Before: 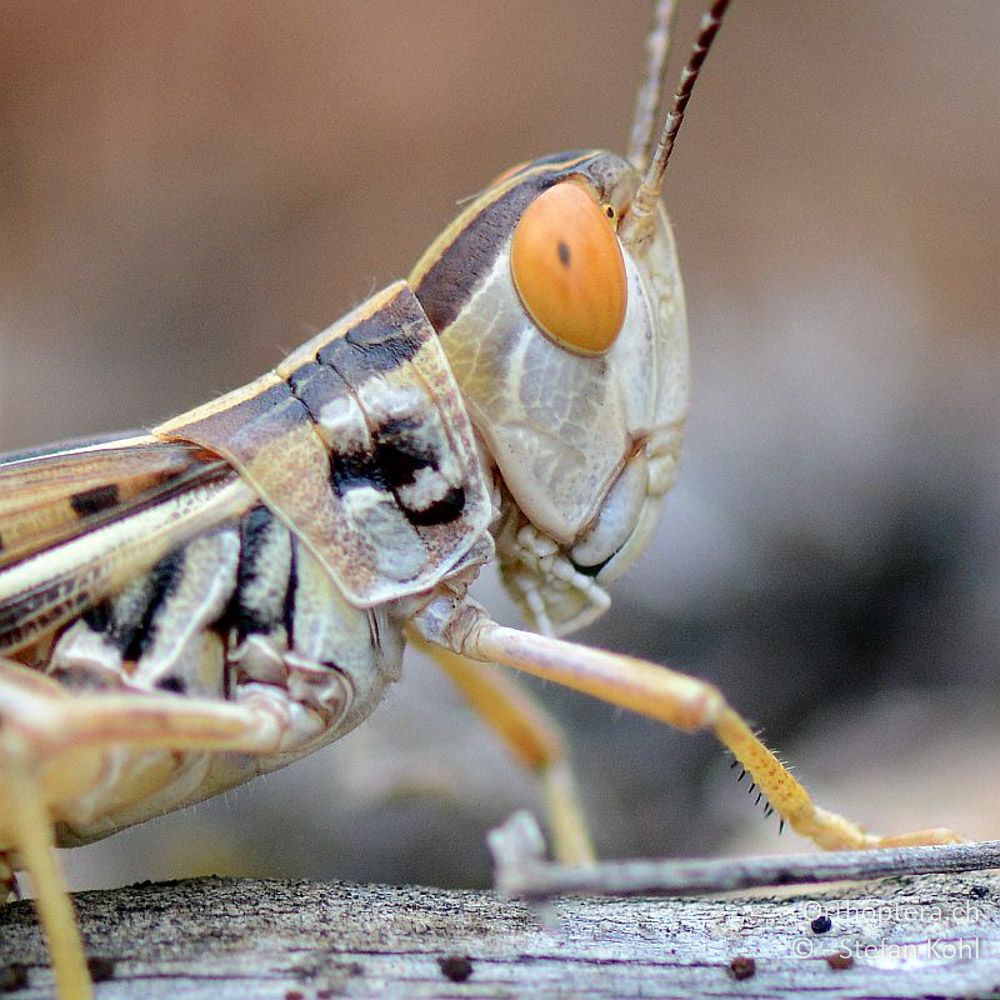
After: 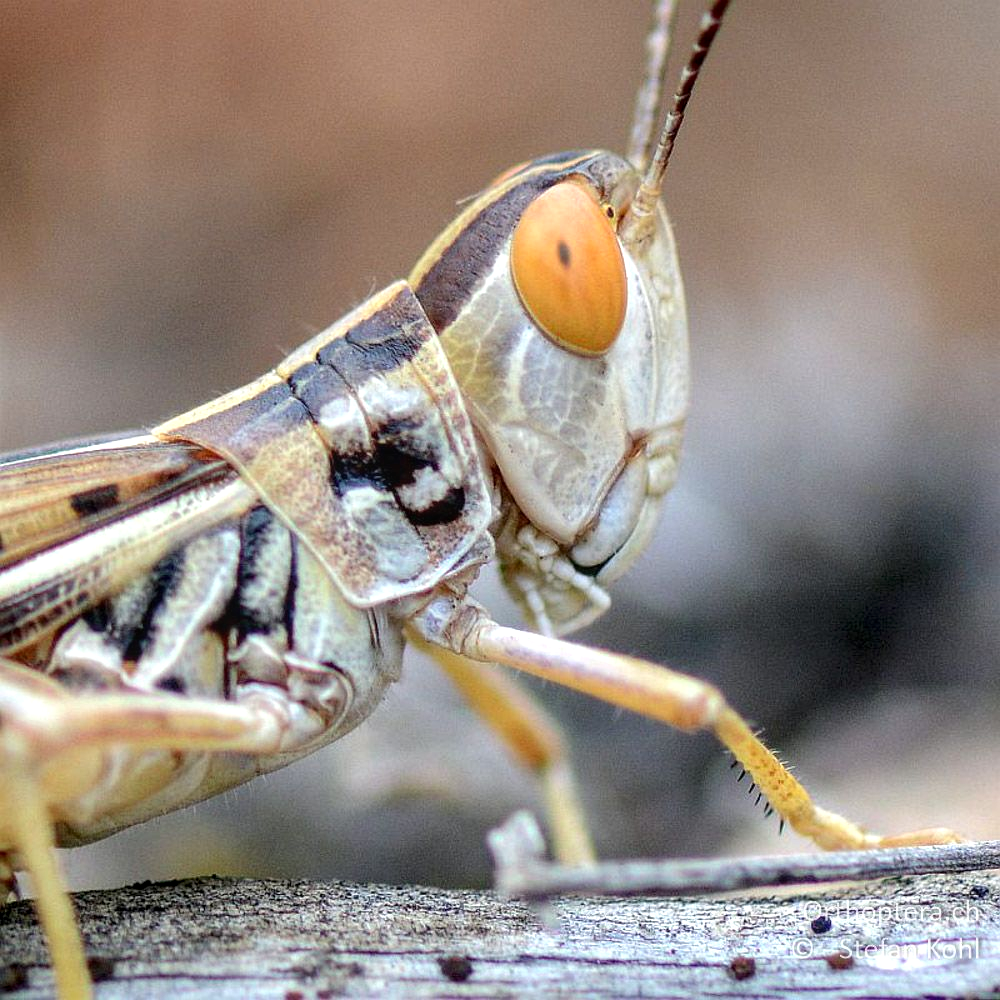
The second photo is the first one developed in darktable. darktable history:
exposure: exposure 0.207 EV, compensate highlight preservation false
local contrast: on, module defaults
